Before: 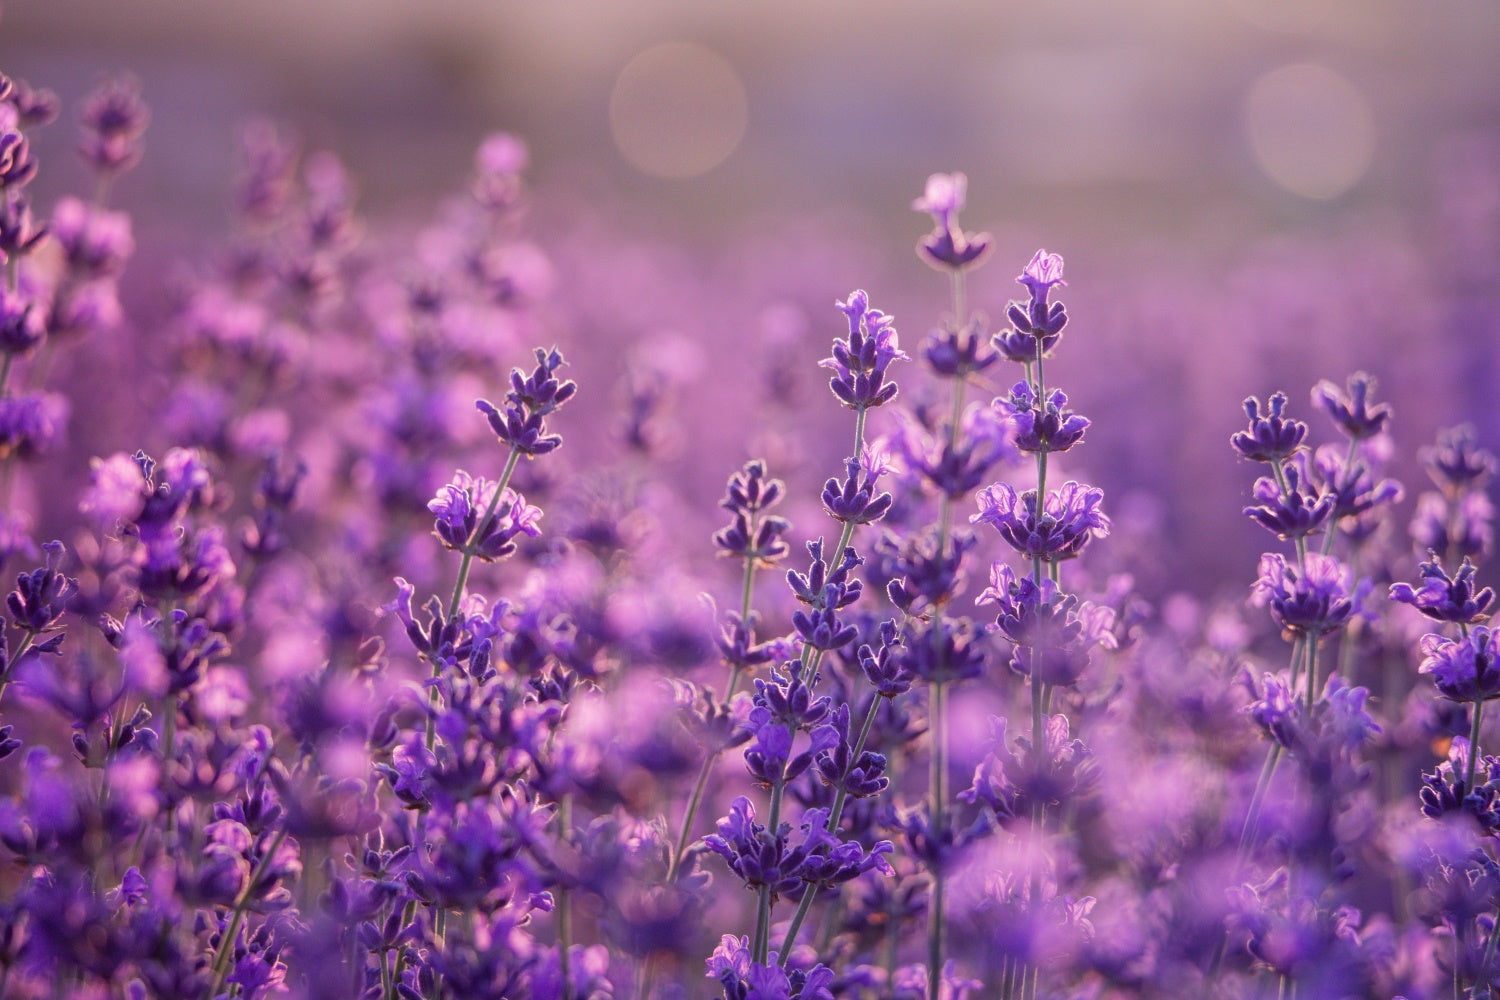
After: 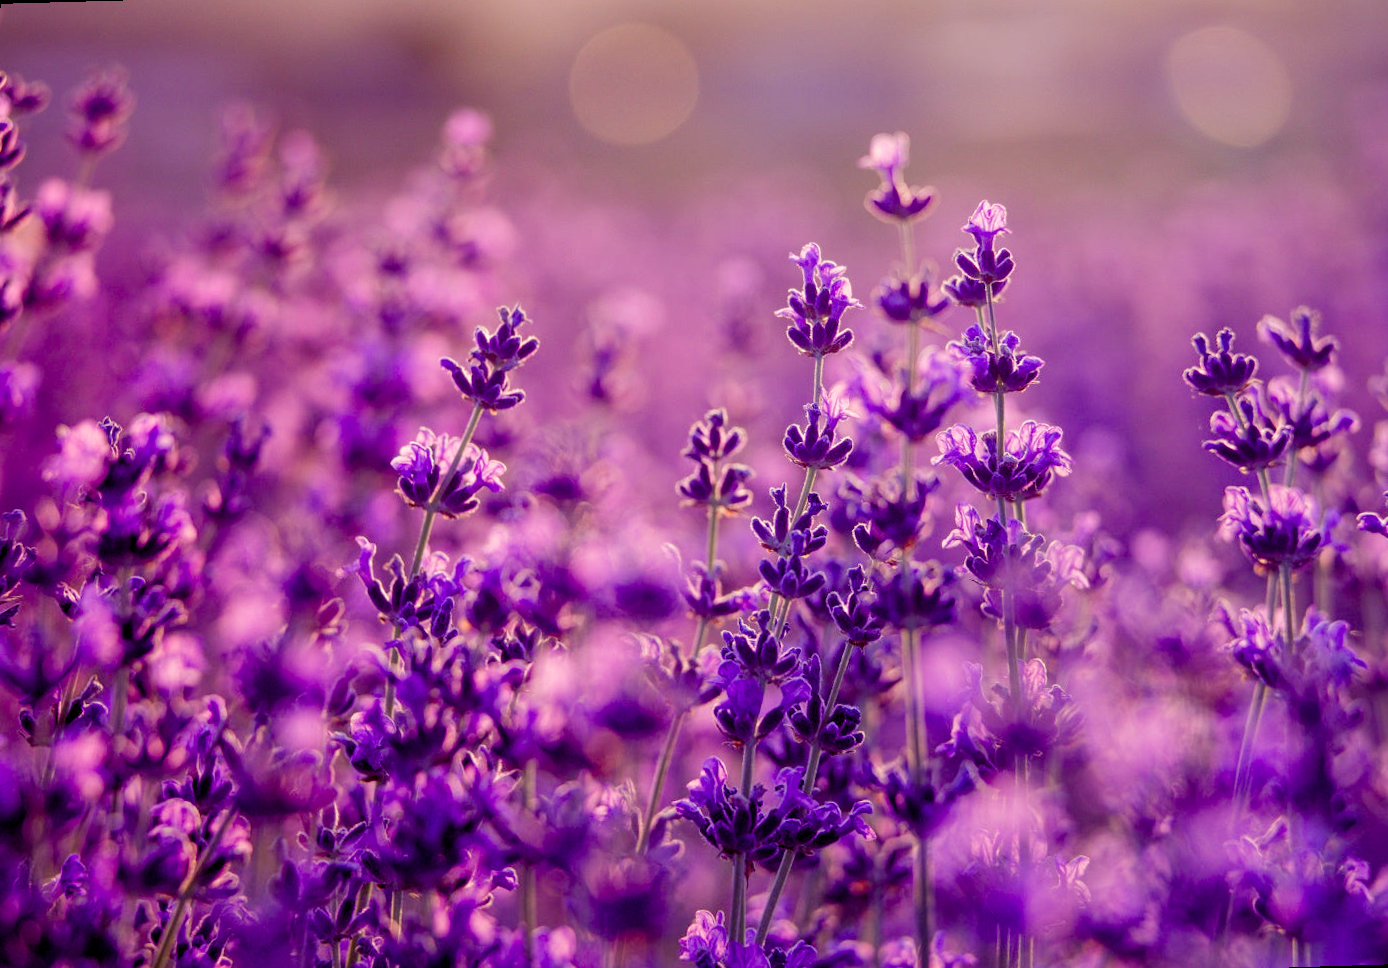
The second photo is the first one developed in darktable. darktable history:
rotate and perspective: rotation -1.68°, lens shift (vertical) -0.146, crop left 0.049, crop right 0.912, crop top 0.032, crop bottom 0.96
color balance rgb: shadows lift › luminance -21.66%, shadows lift › chroma 8.98%, shadows lift › hue 283.37°, power › chroma 1.05%, power › hue 25.59°, highlights gain › luminance 6.08%, highlights gain › chroma 2.55%, highlights gain › hue 90°, global offset › luminance -0.87%, perceptual saturation grading › global saturation 25%, perceptual saturation grading › highlights -28.39%, perceptual saturation grading › shadows 33.98%
